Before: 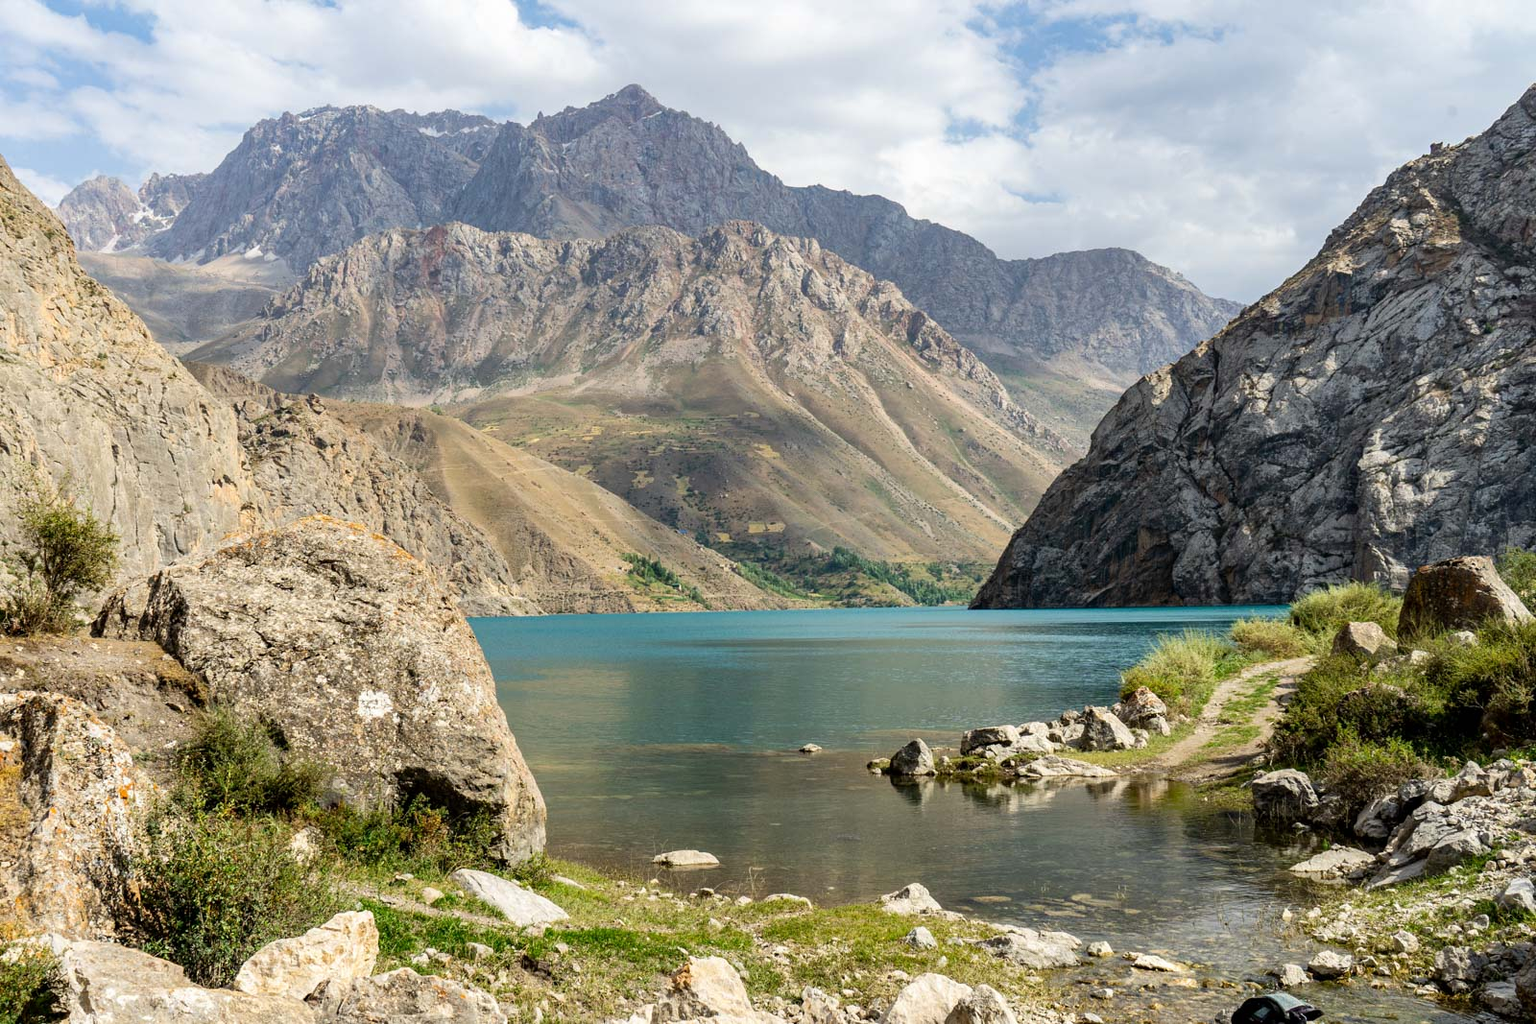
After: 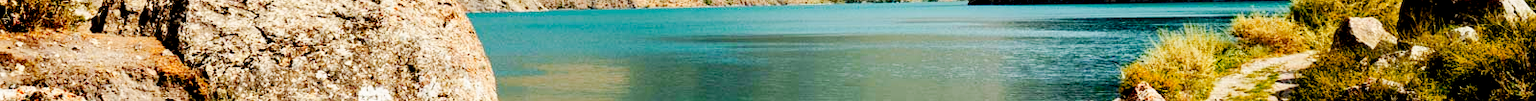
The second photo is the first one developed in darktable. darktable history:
exposure: black level correction 0.029, exposure -0.073 EV, compensate highlight preservation false
base curve: curves: ch0 [(0, 0) (0.032, 0.025) (0.121, 0.166) (0.206, 0.329) (0.605, 0.79) (1, 1)], preserve colors none
crop and rotate: top 59.084%, bottom 30.916%
color zones: curves: ch1 [(0.235, 0.558) (0.75, 0.5)]; ch2 [(0.25, 0.462) (0.749, 0.457)], mix 40.67%
